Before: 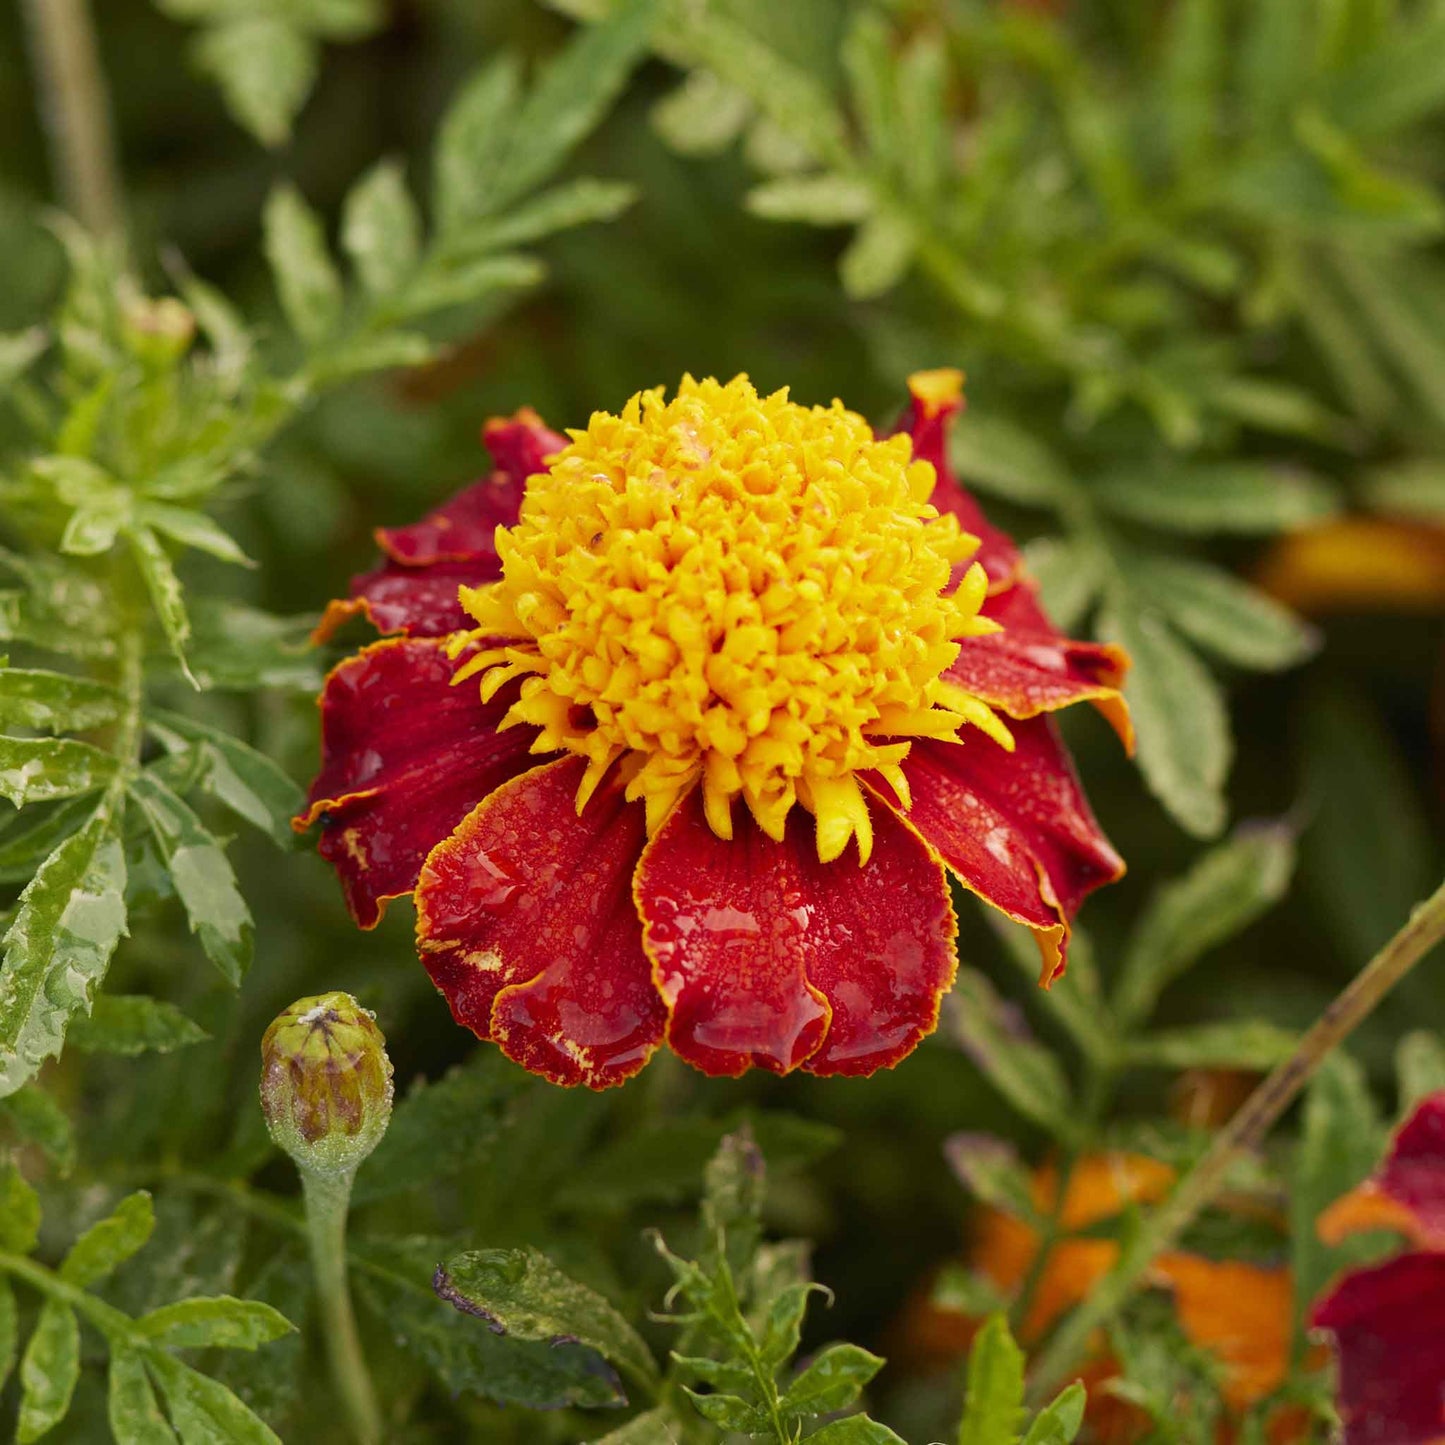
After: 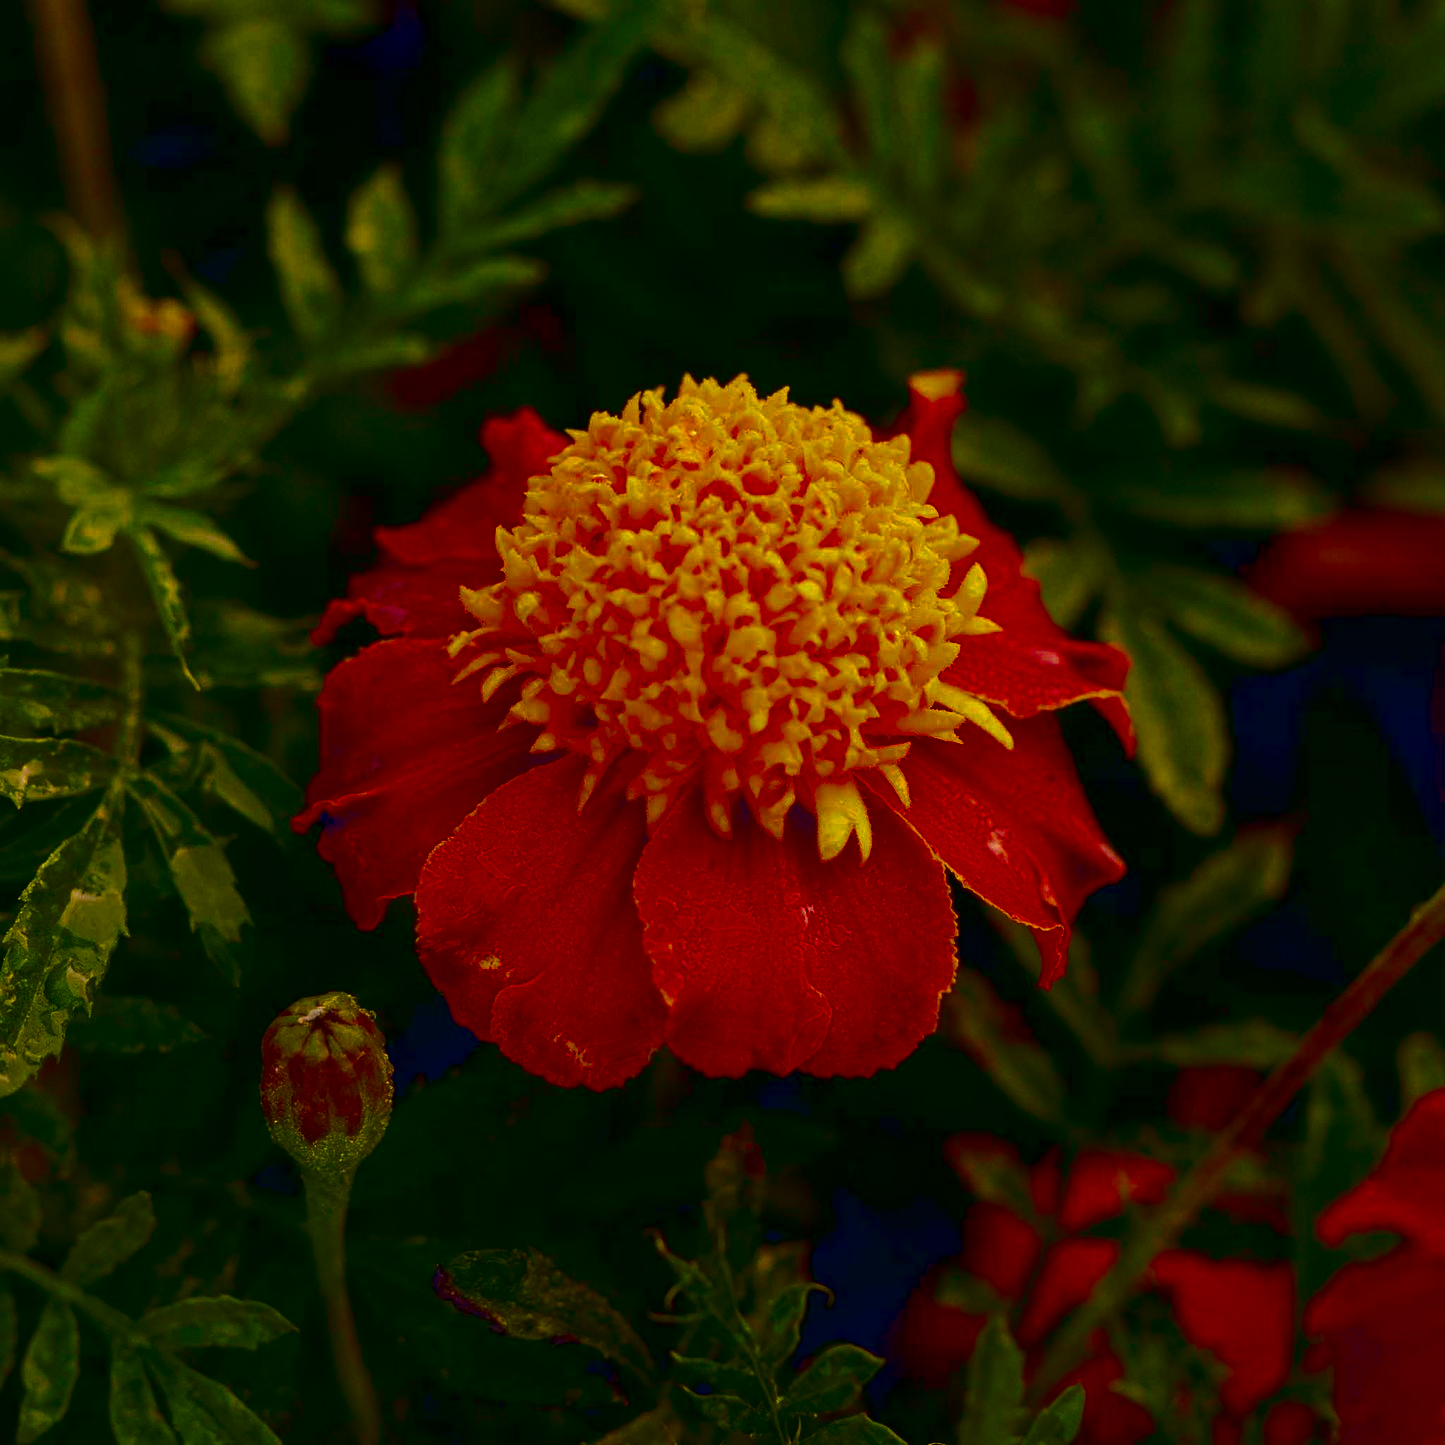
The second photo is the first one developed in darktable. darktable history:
color zones: curves: ch0 [(0.25, 0.5) (0.463, 0.627) (0.484, 0.637) (0.75, 0.5)]
color balance rgb: shadows lift › hue 87.51°, highlights gain › chroma 3.21%, highlights gain › hue 55.1°, global offset › chroma 0.15%, global offset › hue 253.66°, linear chroma grading › global chroma 0.5%
contrast brightness saturation: brightness -1, saturation 1
